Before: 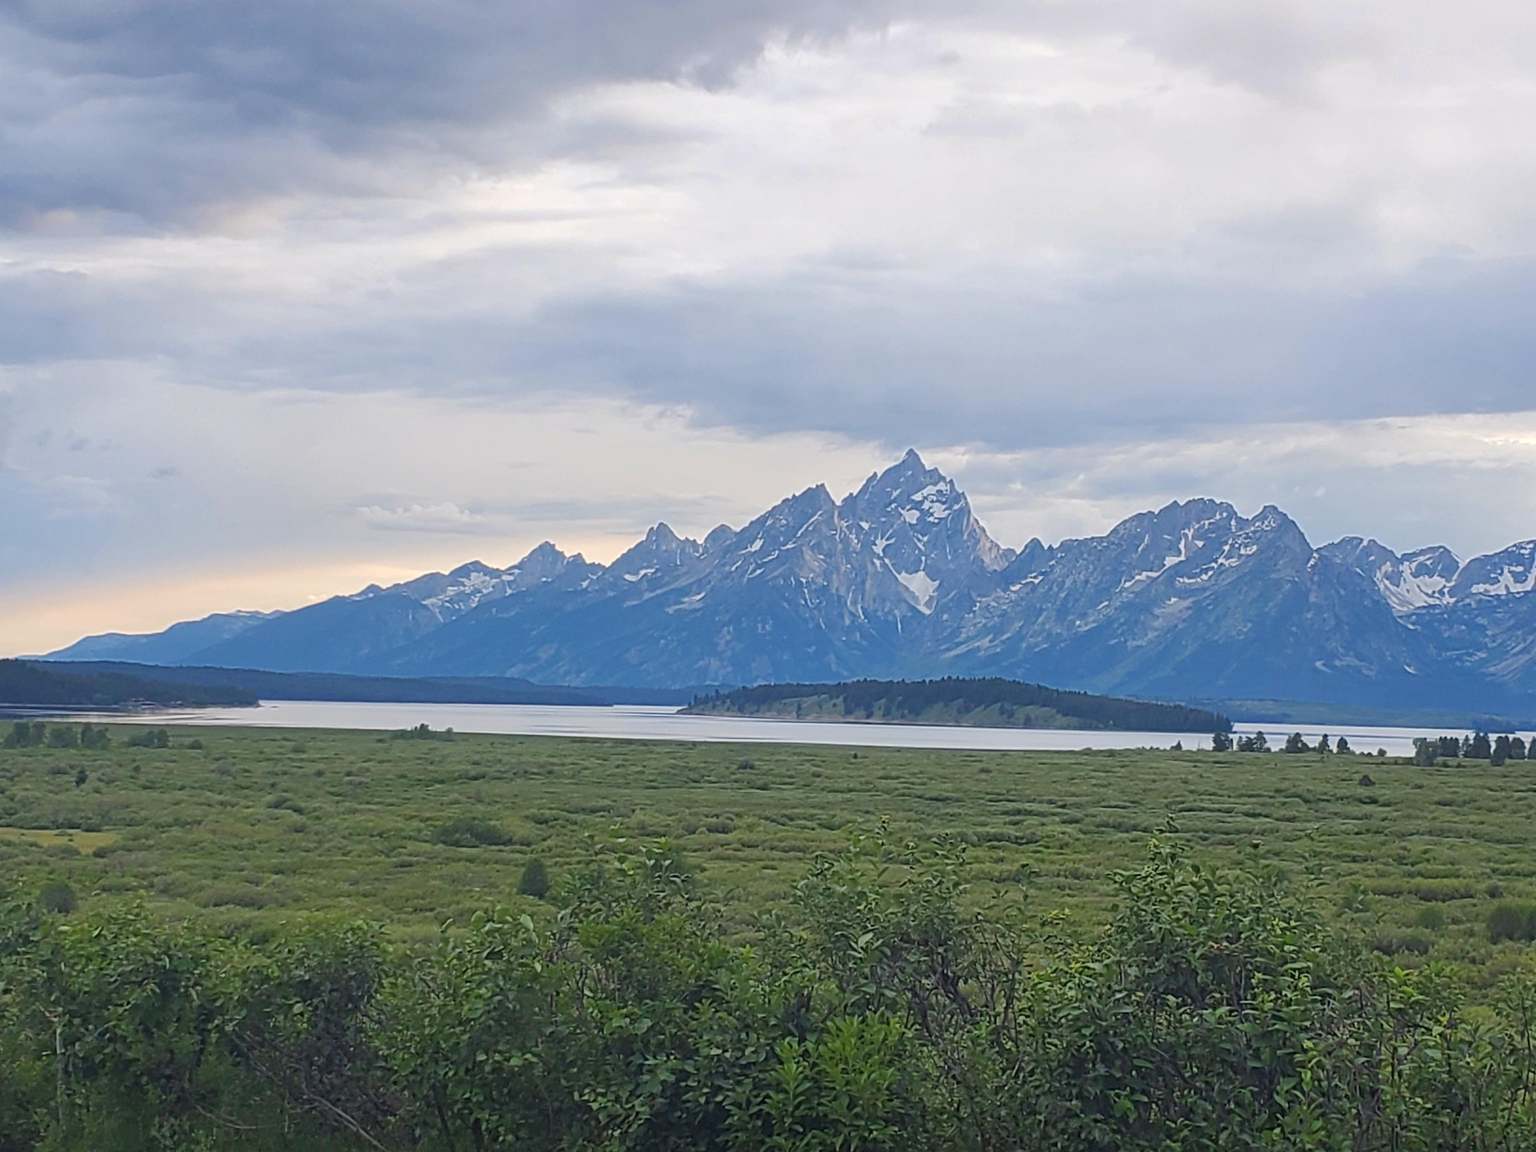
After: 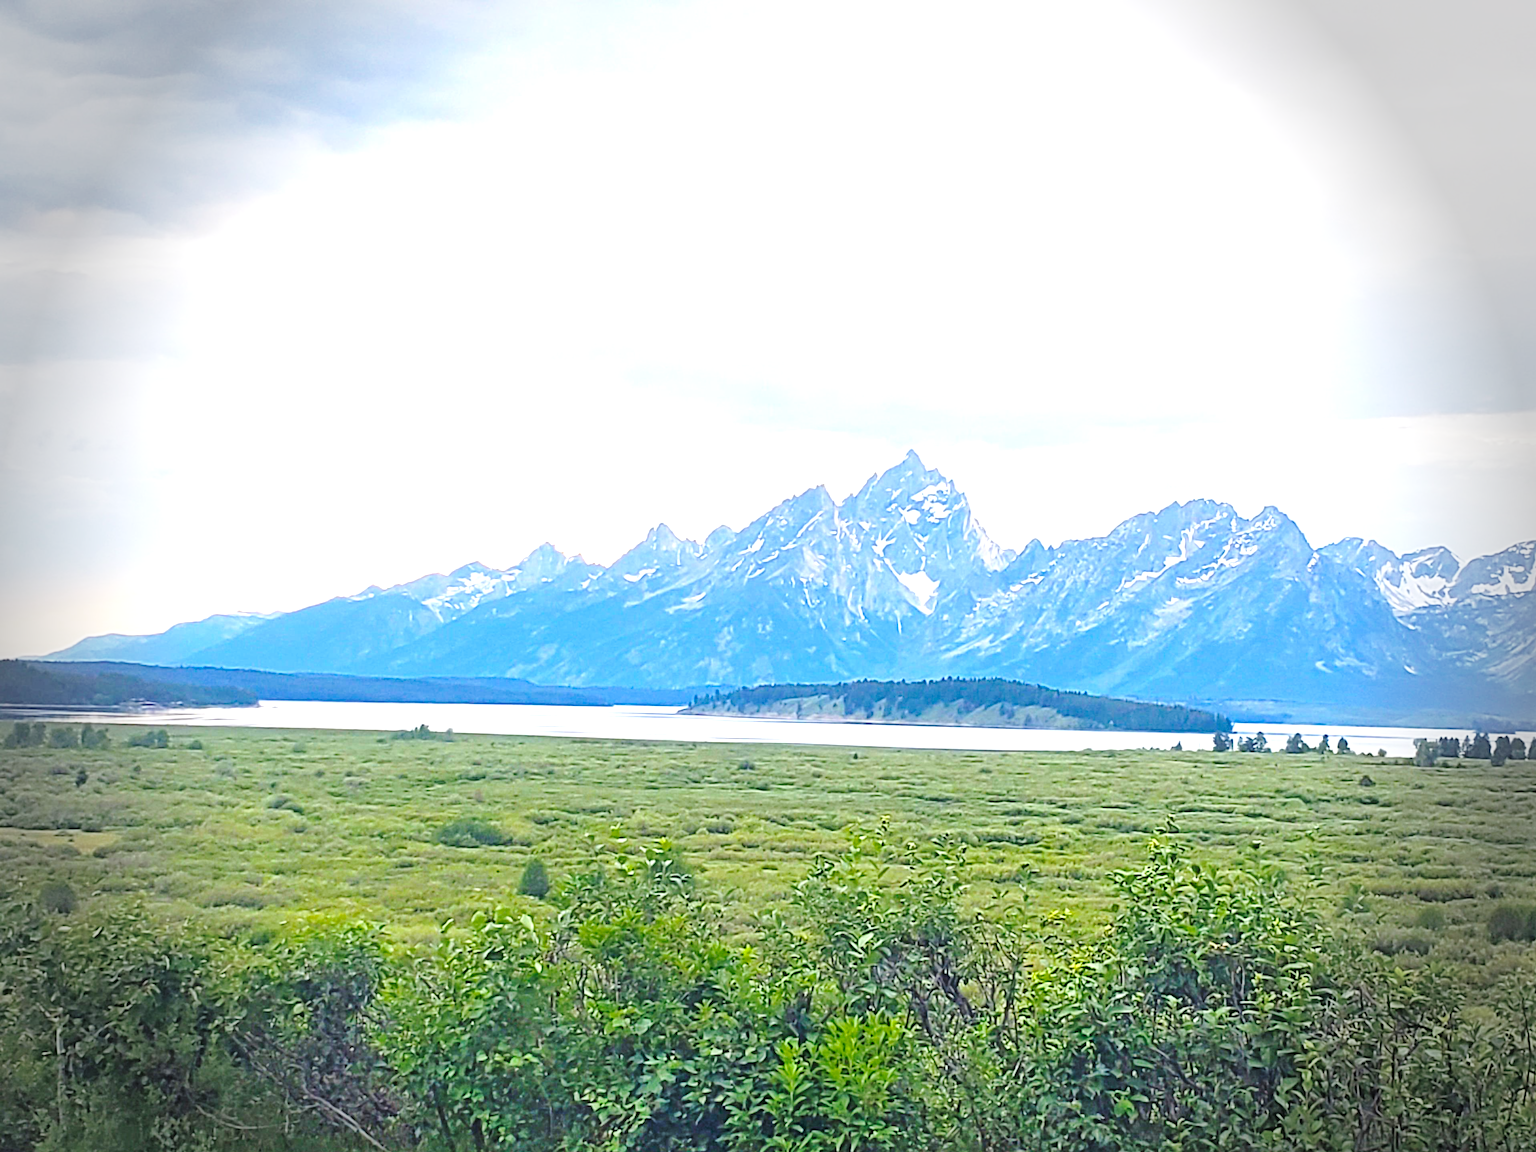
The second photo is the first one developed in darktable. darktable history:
color balance rgb: power › hue 312.79°, perceptual saturation grading › global saturation 31.166%, global vibrance 19.459%
exposure: black level correction 0.001, exposure 0.498 EV, compensate exposure bias true, compensate highlight preservation false
vignetting: fall-off start 77.23%, fall-off radius 26.38%, width/height ratio 0.971
shadows and highlights: radius 113.22, shadows 51.66, white point adjustment 9.04, highlights -2.76, soften with gaussian
base curve: curves: ch0 [(0, 0) (0.028, 0.03) (0.121, 0.232) (0.46, 0.748) (0.859, 0.968) (1, 1)], preserve colors none
